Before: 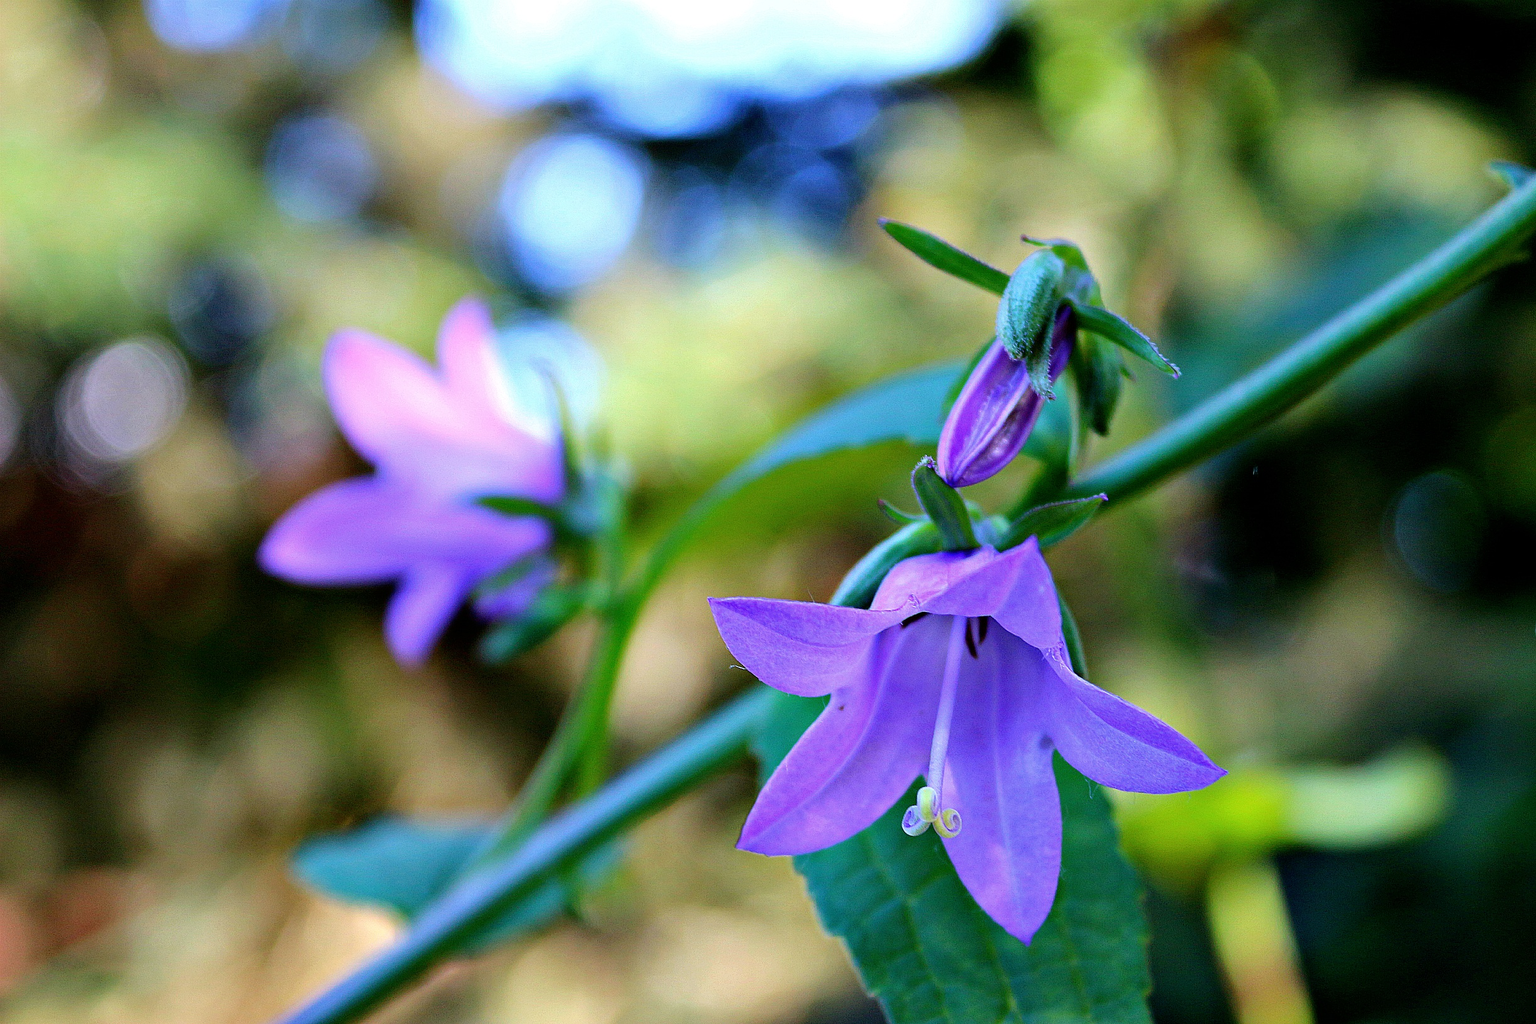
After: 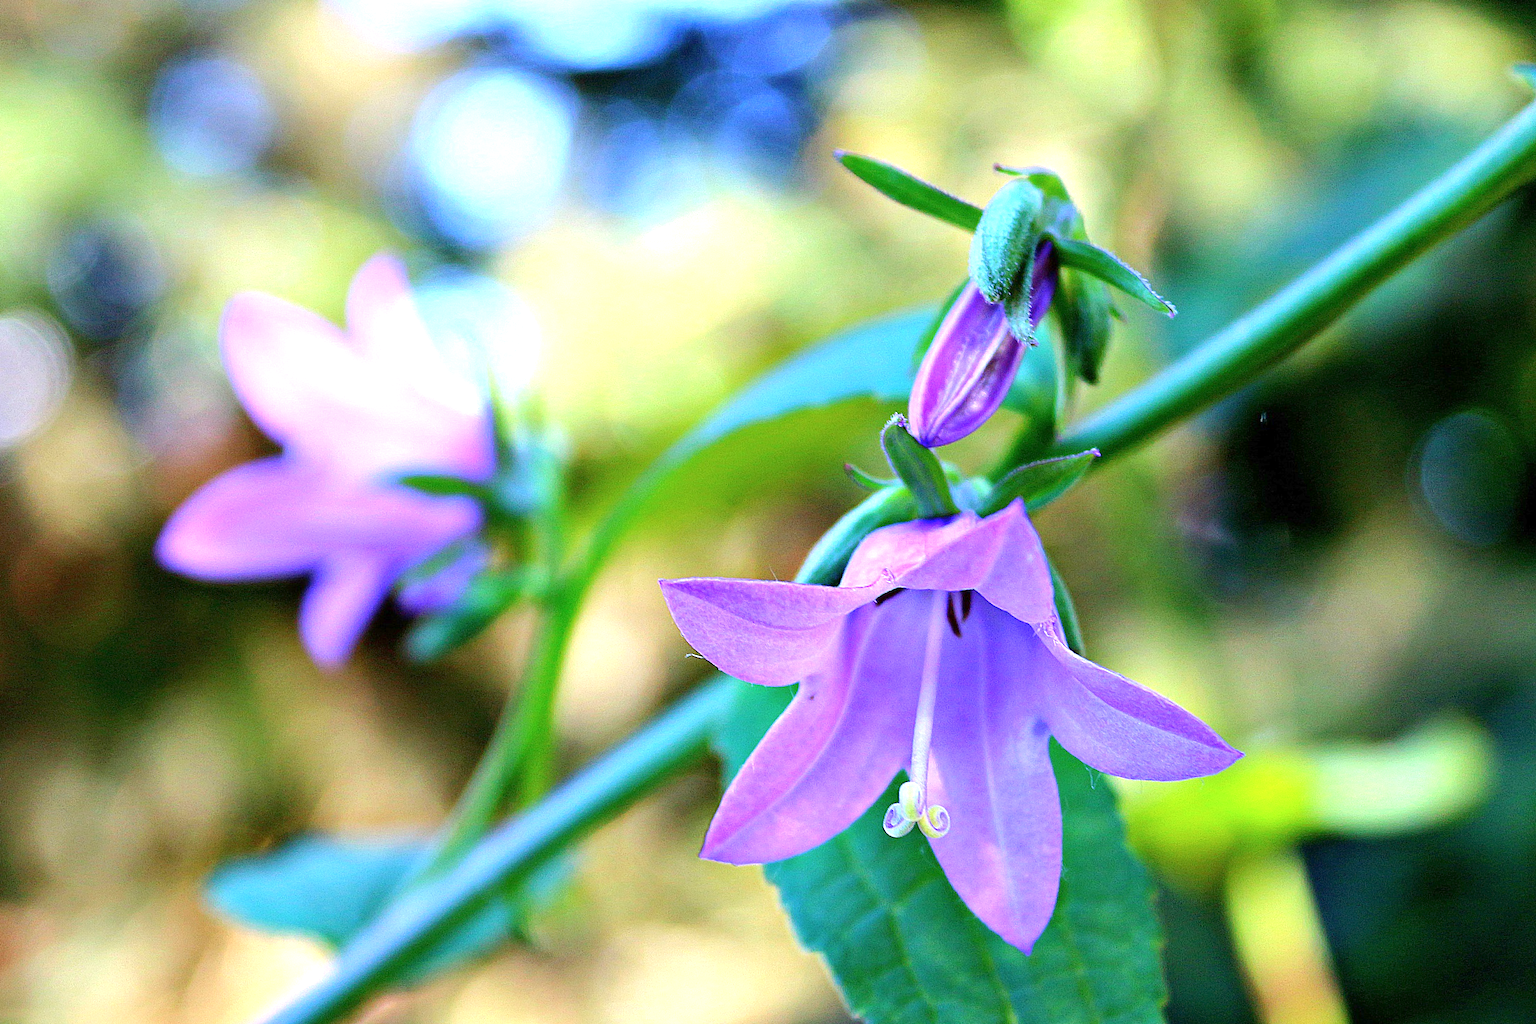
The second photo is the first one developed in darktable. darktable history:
exposure: exposure 1.223 EV, compensate highlight preservation false
crop and rotate: angle 1.96°, left 5.673%, top 5.673%
color balance rgb: perceptual saturation grading › global saturation -0.31%, global vibrance -8%, contrast -13%, saturation formula JzAzBz (2021)
